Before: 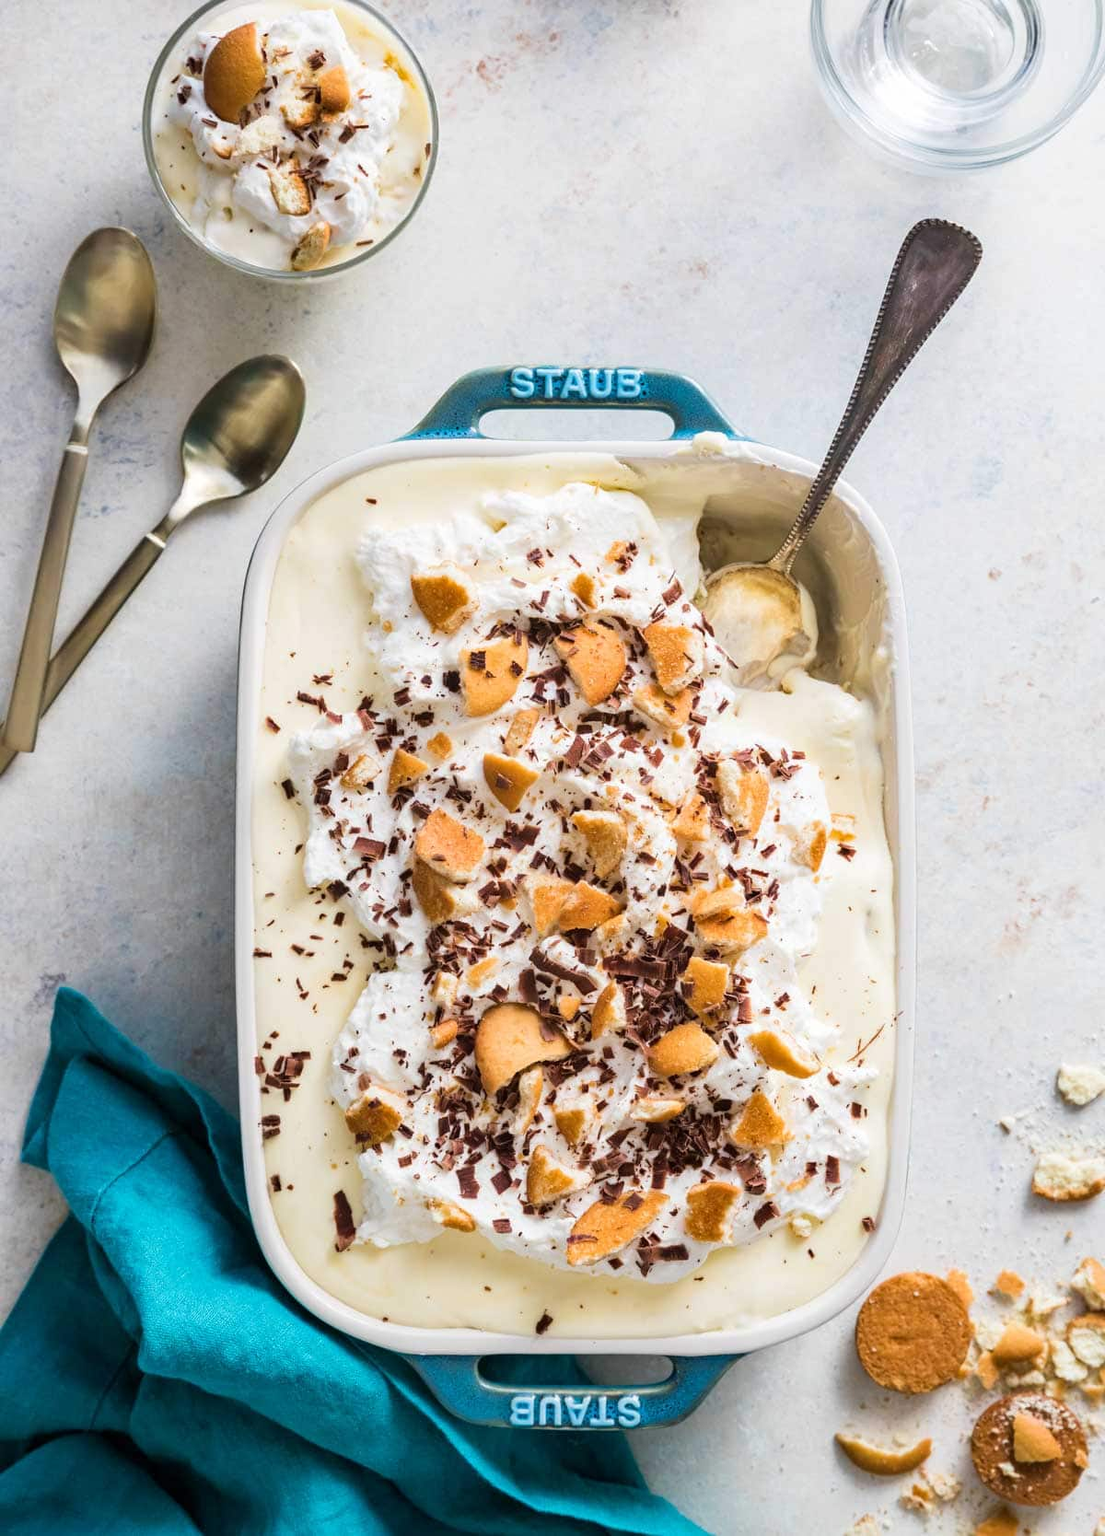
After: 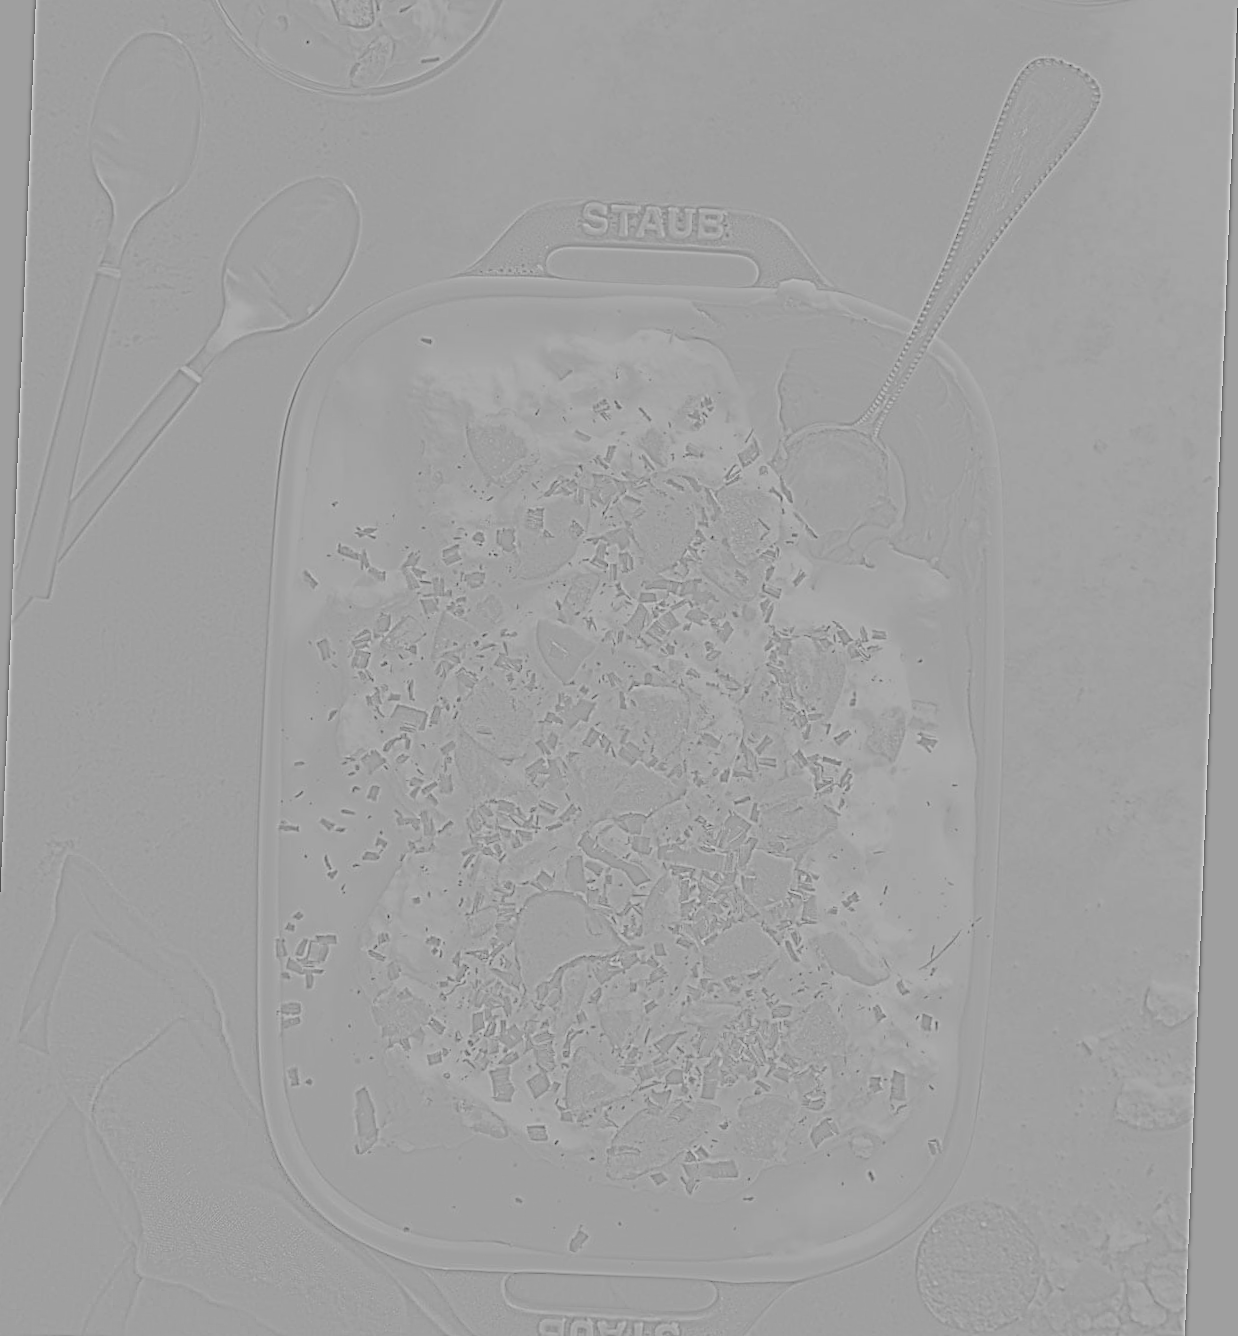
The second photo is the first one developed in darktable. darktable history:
crop and rotate: left 1.814%, top 12.818%, right 0.25%, bottom 9.225%
sharpen: amount 0.2
highpass: sharpness 5.84%, contrast boost 8.44%
base curve: curves: ch0 [(0, 0) (0.028, 0.03) (0.121, 0.232) (0.46, 0.748) (0.859, 0.968) (1, 1)]
exposure: exposure 0.493 EV, compensate highlight preservation false
tone equalizer: -8 EV 2 EV, -7 EV 2 EV, -6 EV 2 EV, -5 EV 2 EV, -4 EV 2 EV, -3 EV 1.5 EV, -2 EV 1 EV, -1 EV 0.5 EV
rotate and perspective: rotation 2.27°, automatic cropping off
